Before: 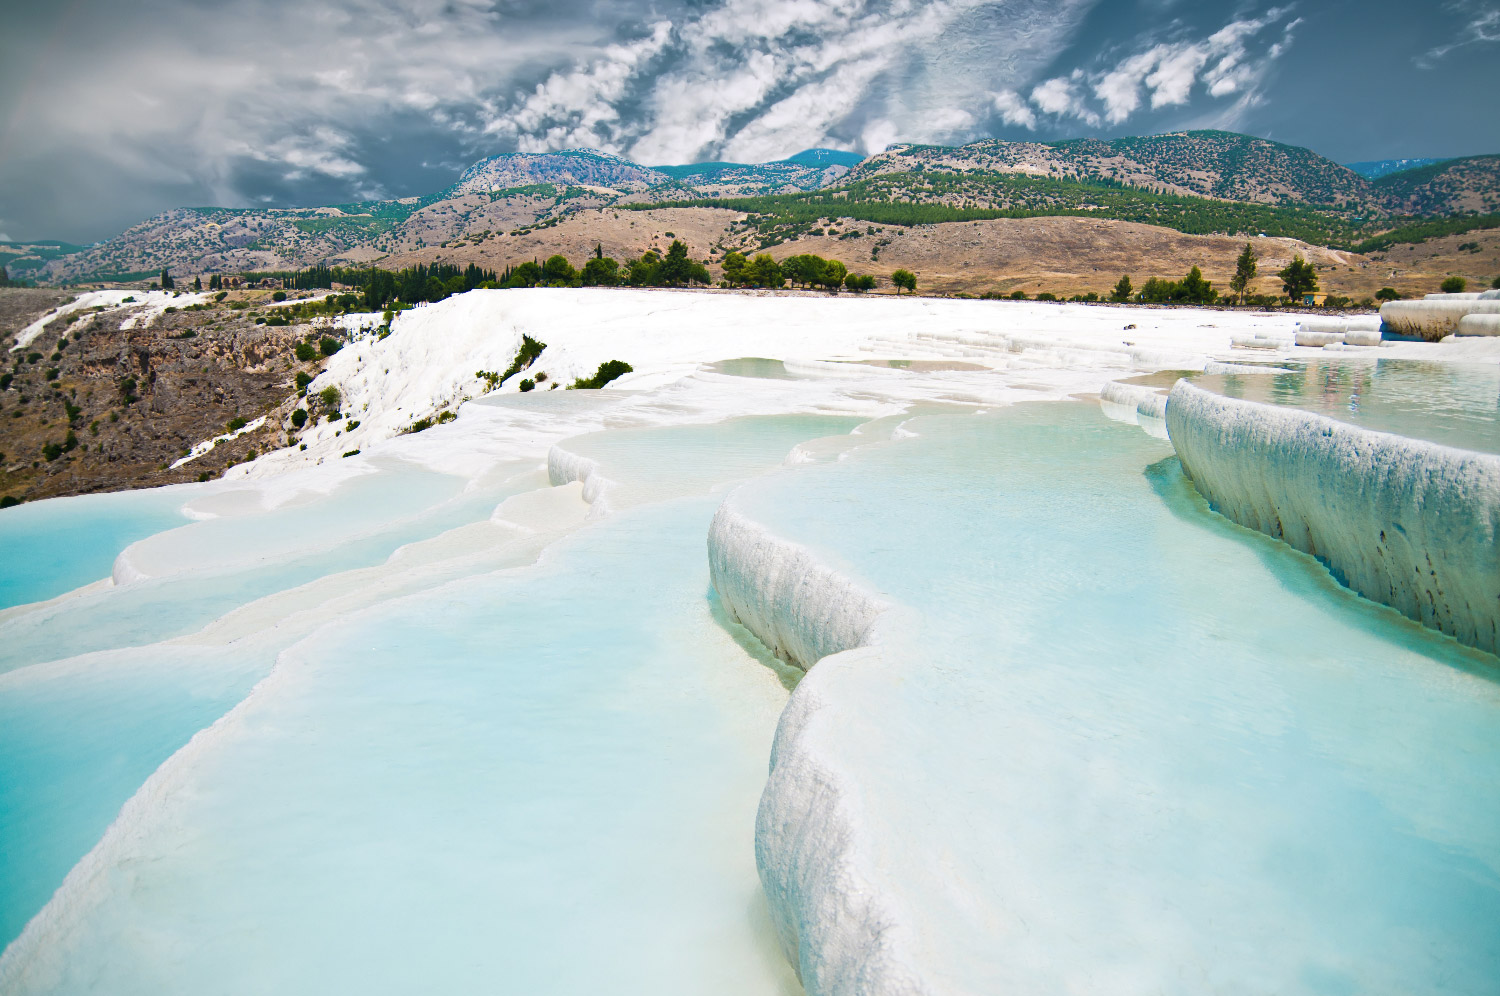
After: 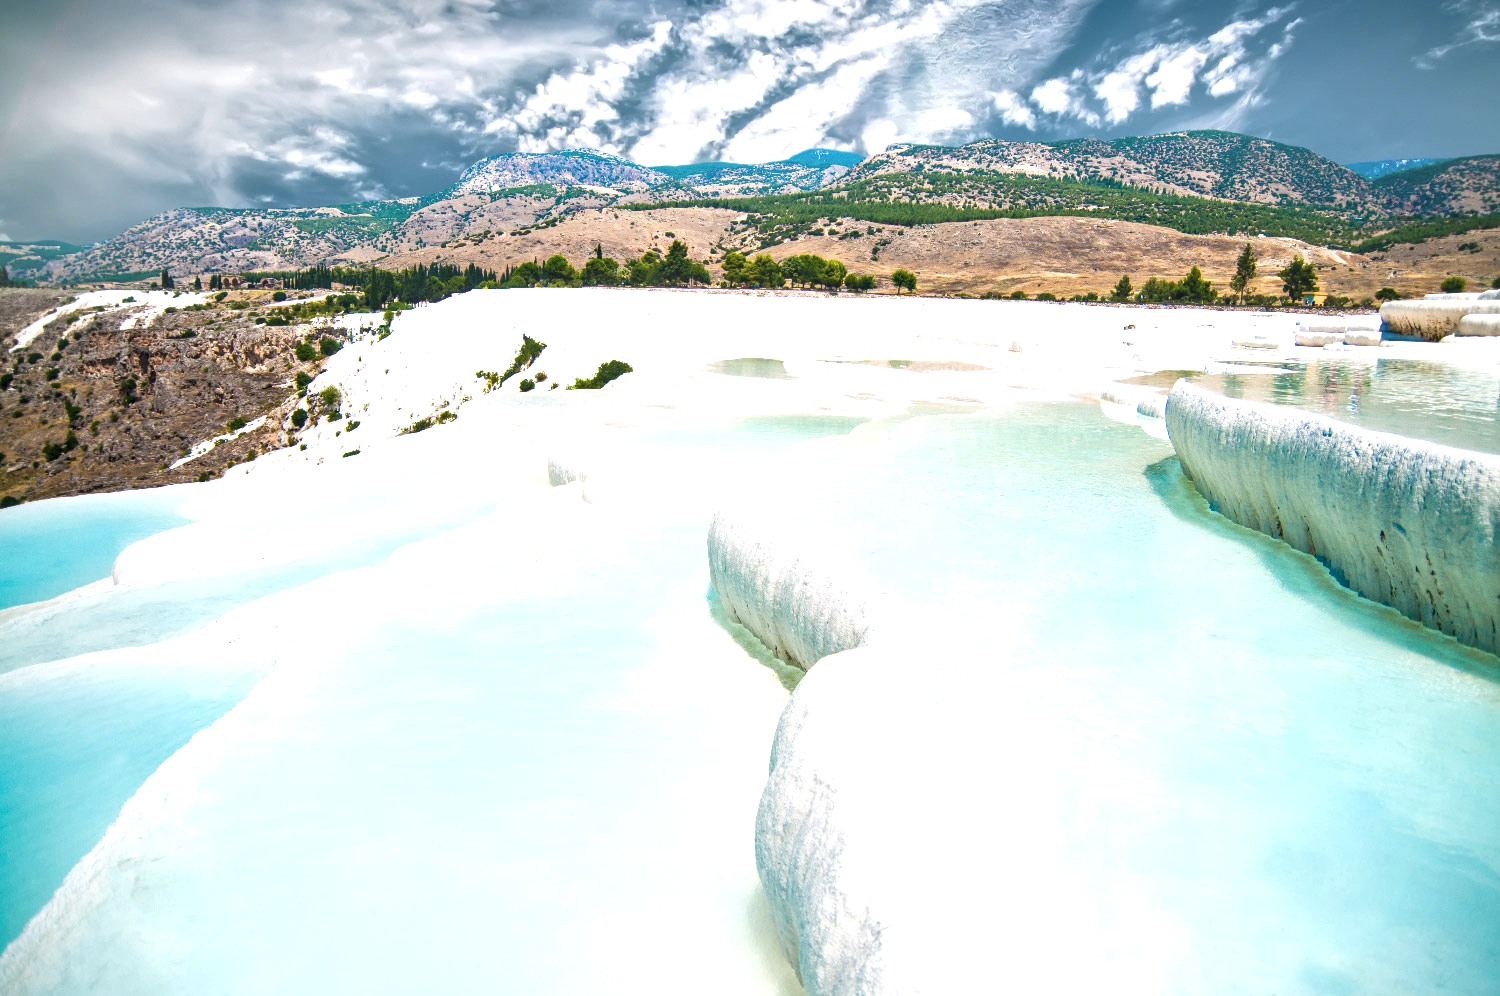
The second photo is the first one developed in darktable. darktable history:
color correction: highlights b* 0.059
exposure: exposure 0.6 EV, compensate highlight preservation false
local contrast: detail 130%
tone equalizer: edges refinement/feathering 500, mask exposure compensation -1.57 EV, preserve details no
